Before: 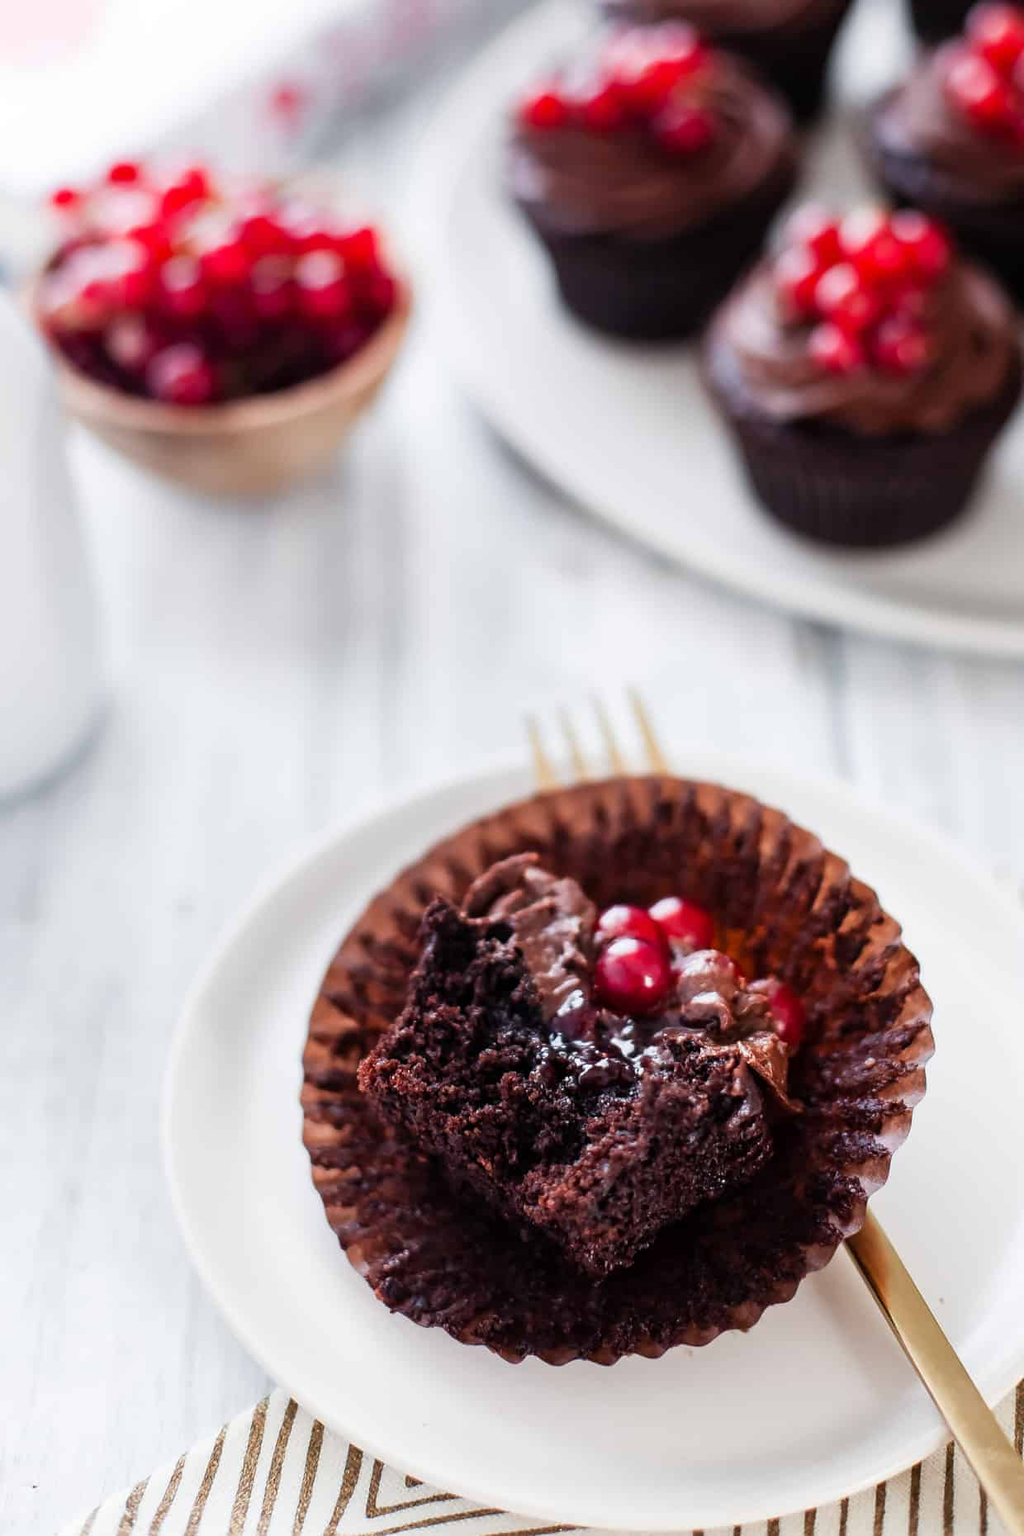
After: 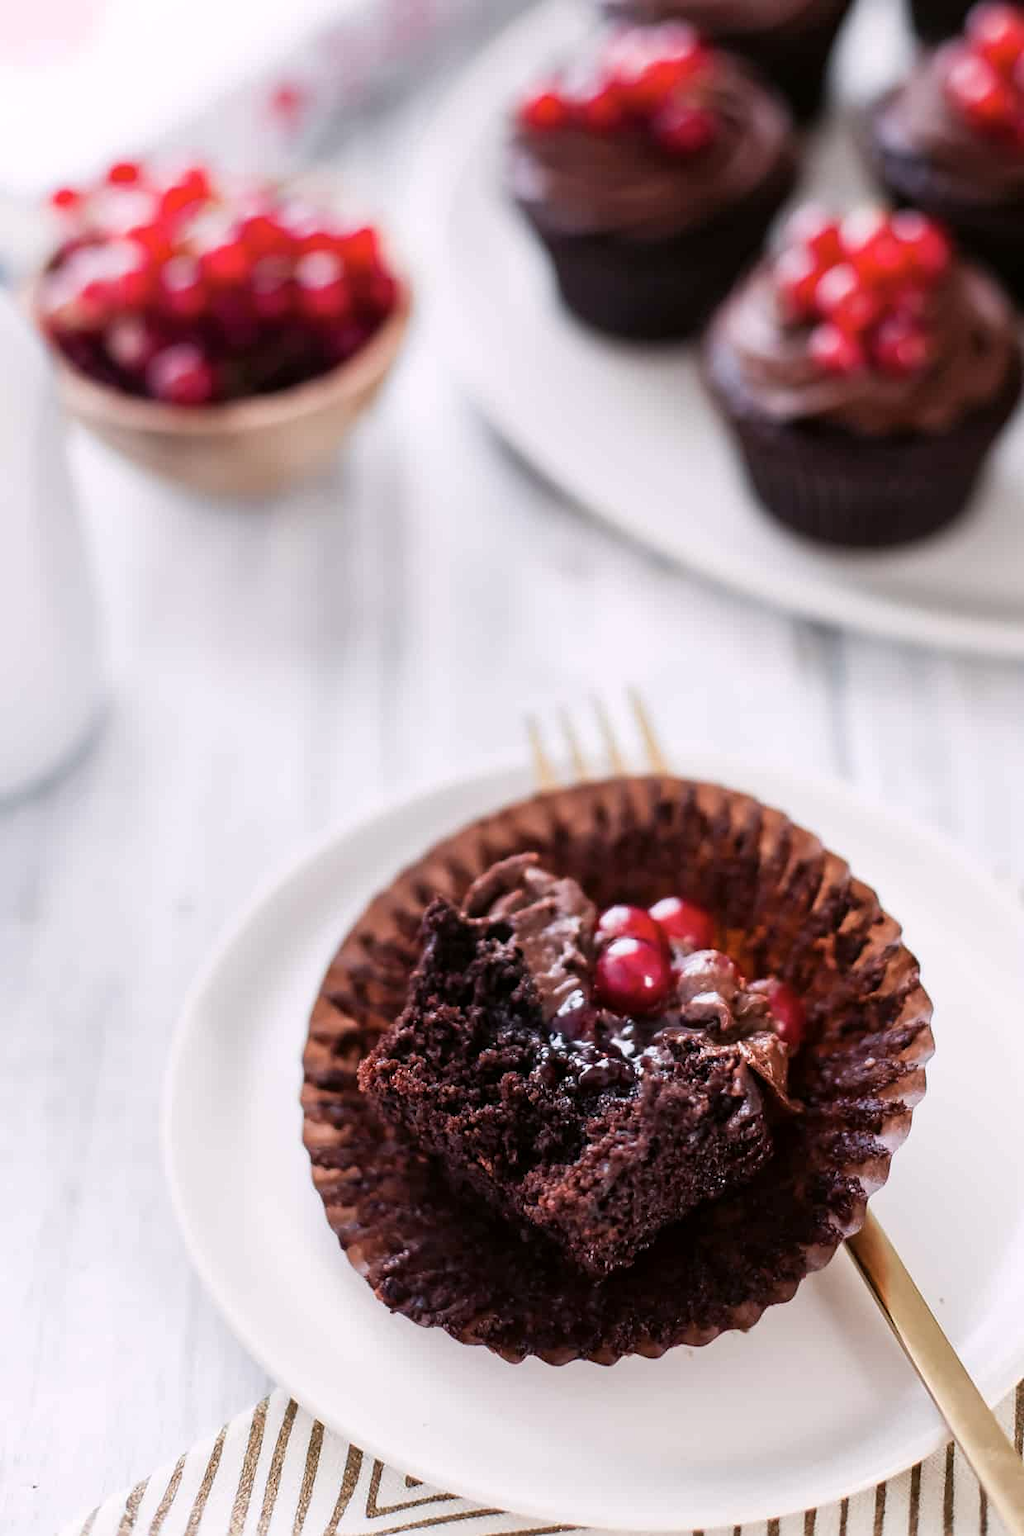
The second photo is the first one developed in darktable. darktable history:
color correction: highlights a* 2.98, highlights b* -1.6, shadows a* -0.062, shadows b* 2.39, saturation 0.978
color zones: curves: ch0 [(0, 0.5) (0.143, 0.52) (0.286, 0.5) (0.429, 0.5) (0.571, 0.5) (0.714, 0.5) (0.857, 0.5) (1, 0.5)]; ch1 [(0, 0.489) (0.155, 0.45) (0.286, 0.466) (0.429, 0.5) (0.571, 0.5) (0.714, 0.5) (0.857, 0.5) (1, 0.489)]
